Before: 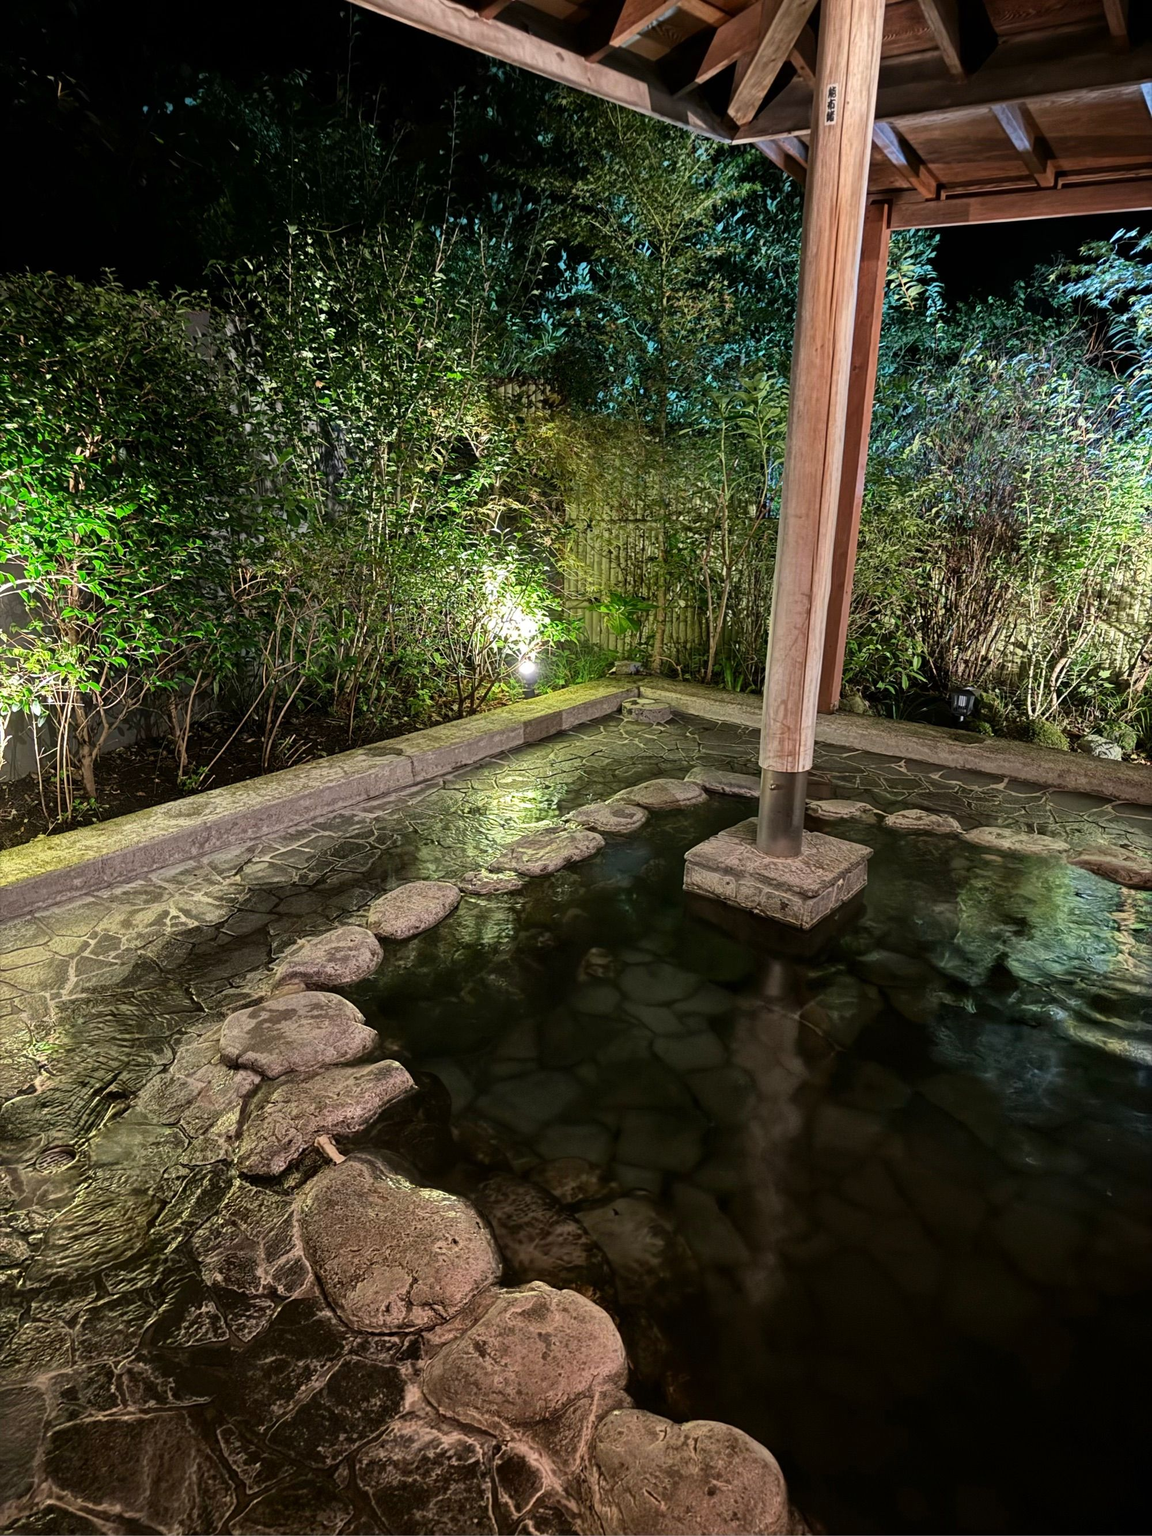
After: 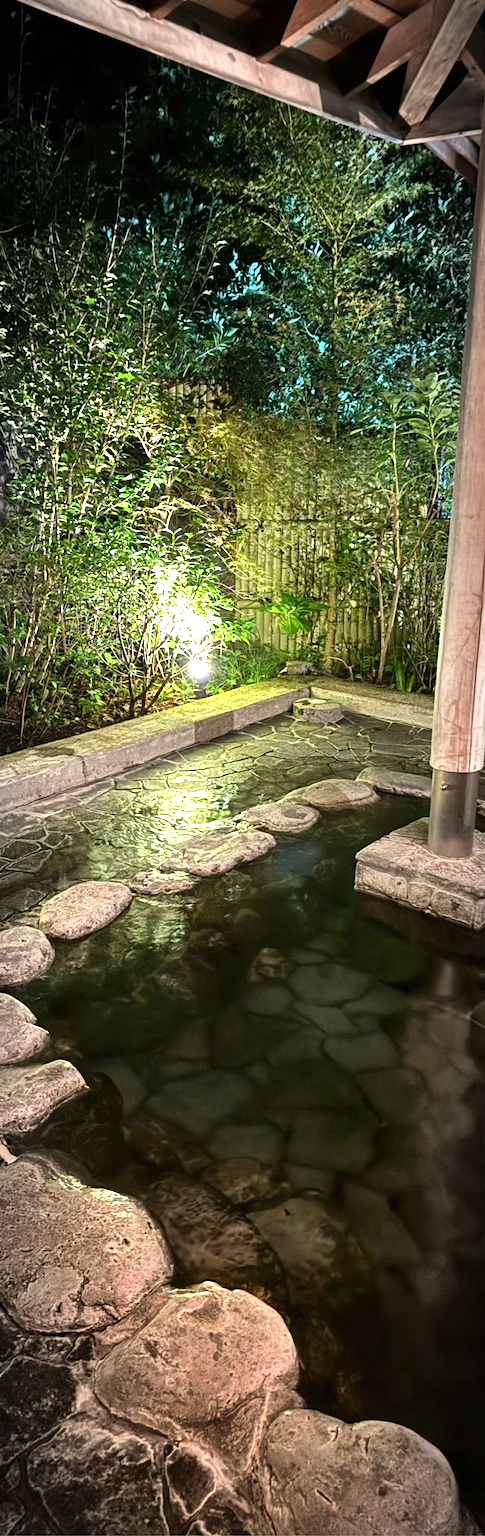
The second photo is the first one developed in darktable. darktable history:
crop: left 28.583%, right 29.231%
vignetting: automatic ratio true
exposure: black level correction 0, exposure 1 EV, compensate exposure bias true, compensate highlight preservation false
